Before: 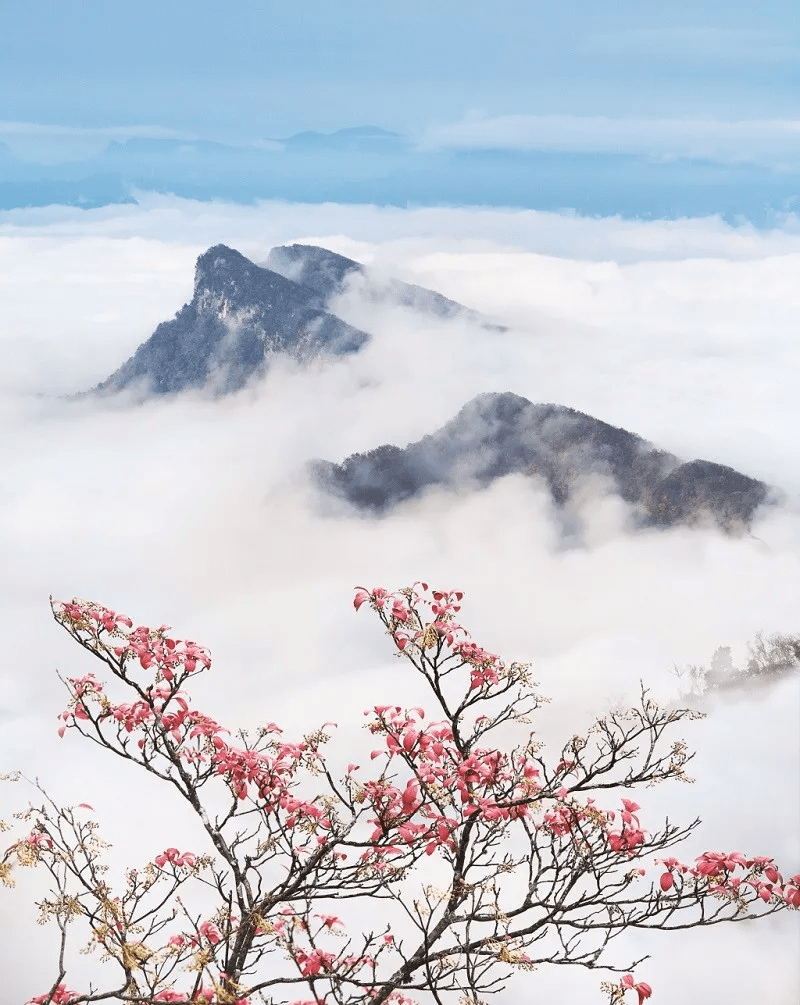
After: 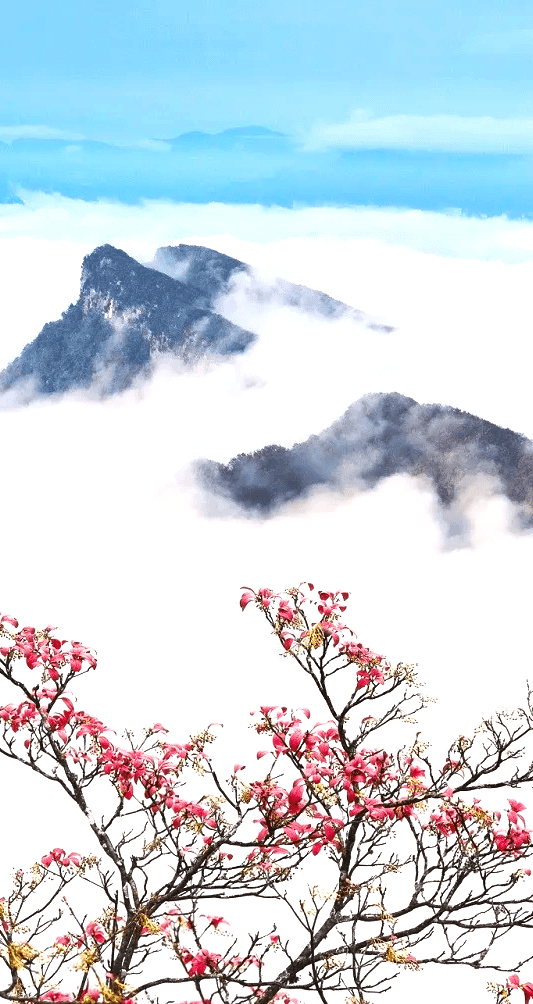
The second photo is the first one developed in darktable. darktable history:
color balance rgb: linear chroma grading › global chroma 9%, perceptual saturation grading › global saturation 36%, perceptual brilliance grading › global brilliance 15%, perceptual brilliance grading › shadows -35%, global vibrance 15%
crop and rotate: left 14.292%, right 19.041%
